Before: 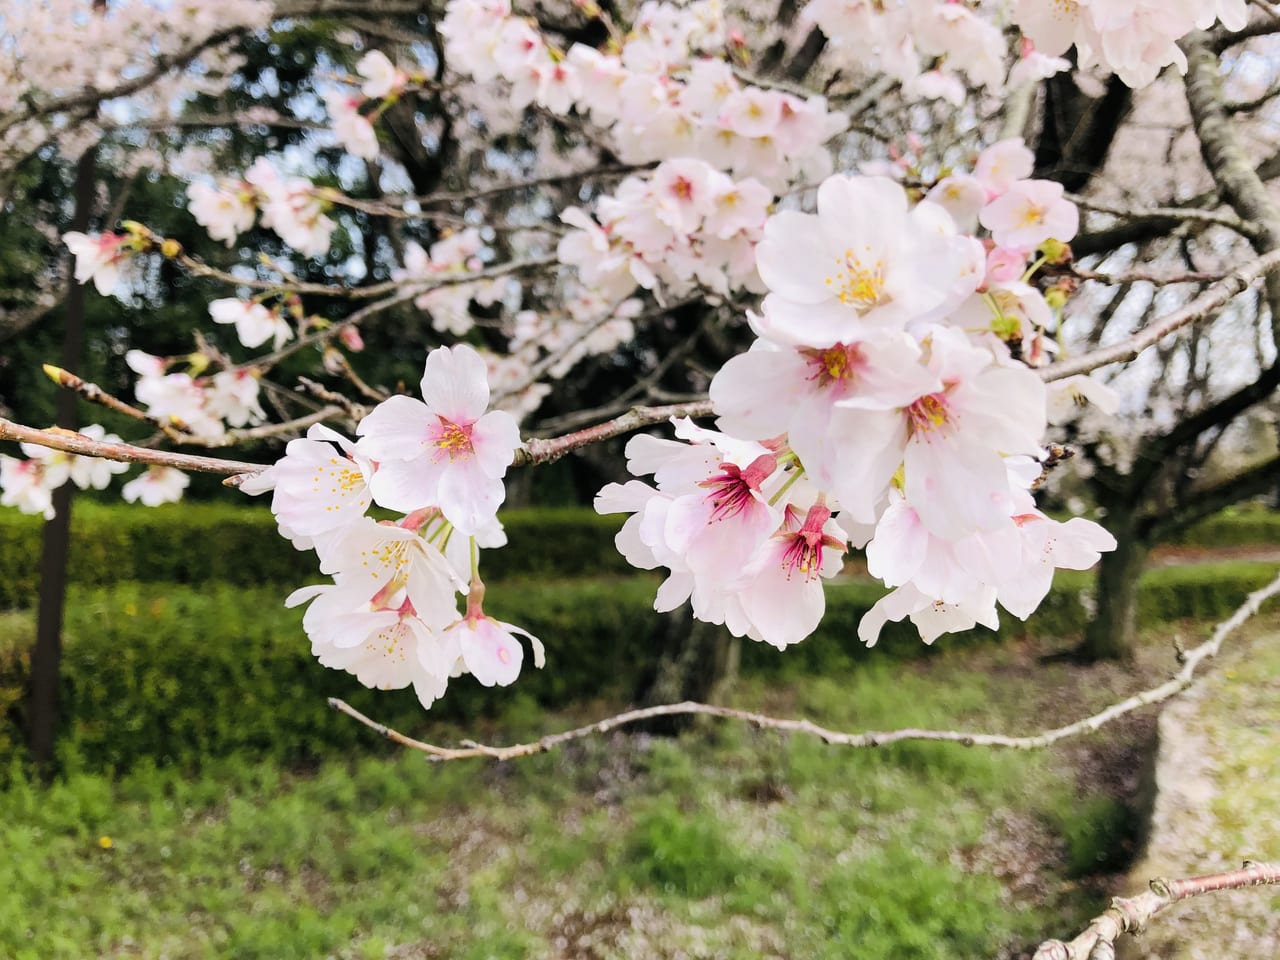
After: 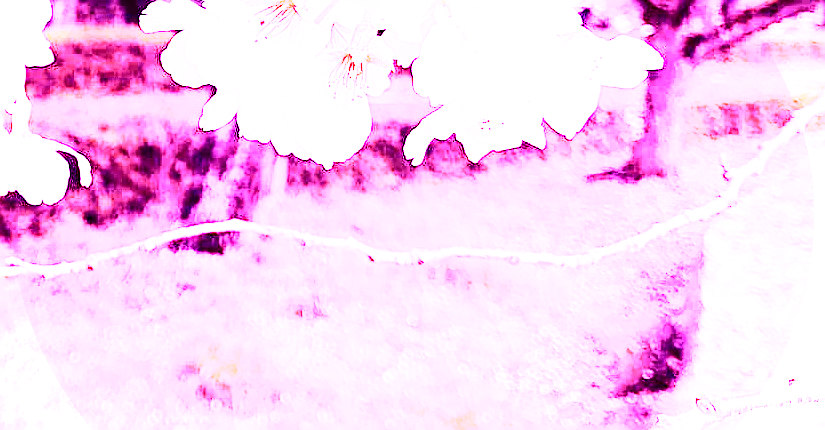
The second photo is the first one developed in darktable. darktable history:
base curve: curves: ch0 [(0, 0) (0.579, 0.807) (1, 1)], preserve colors none
crop and rotate: left 35.509%, top 50.238%, bottom 4.934%
tone equalizer: on, module defaults
contrast brightness saturation: contrast 0.28
white balance: red 8, blue 8
sharpen: on, module defaults
vignetting: fall-off start 97.28%, fall-off radius 79%, brightness -0.462, saturation -0.3, width/height ratio 1.114, dithering 8-bit output, unbound false
